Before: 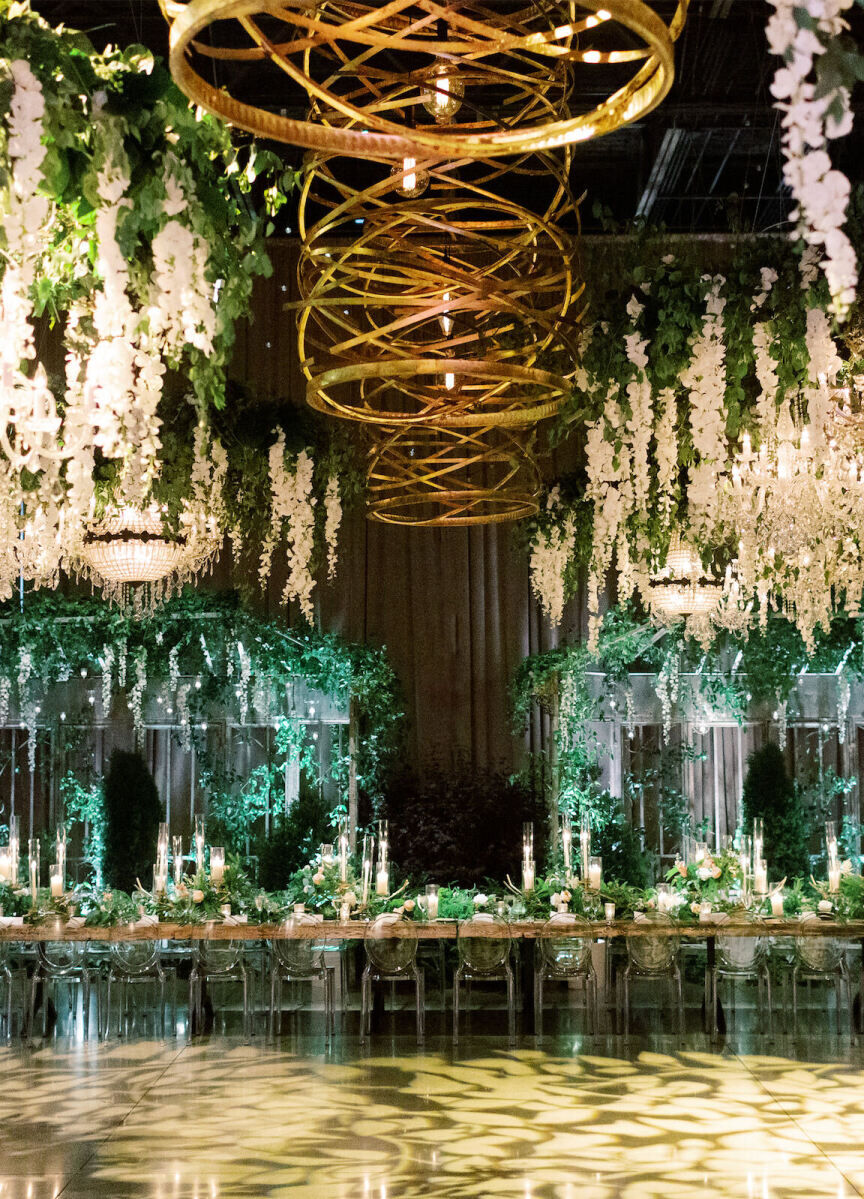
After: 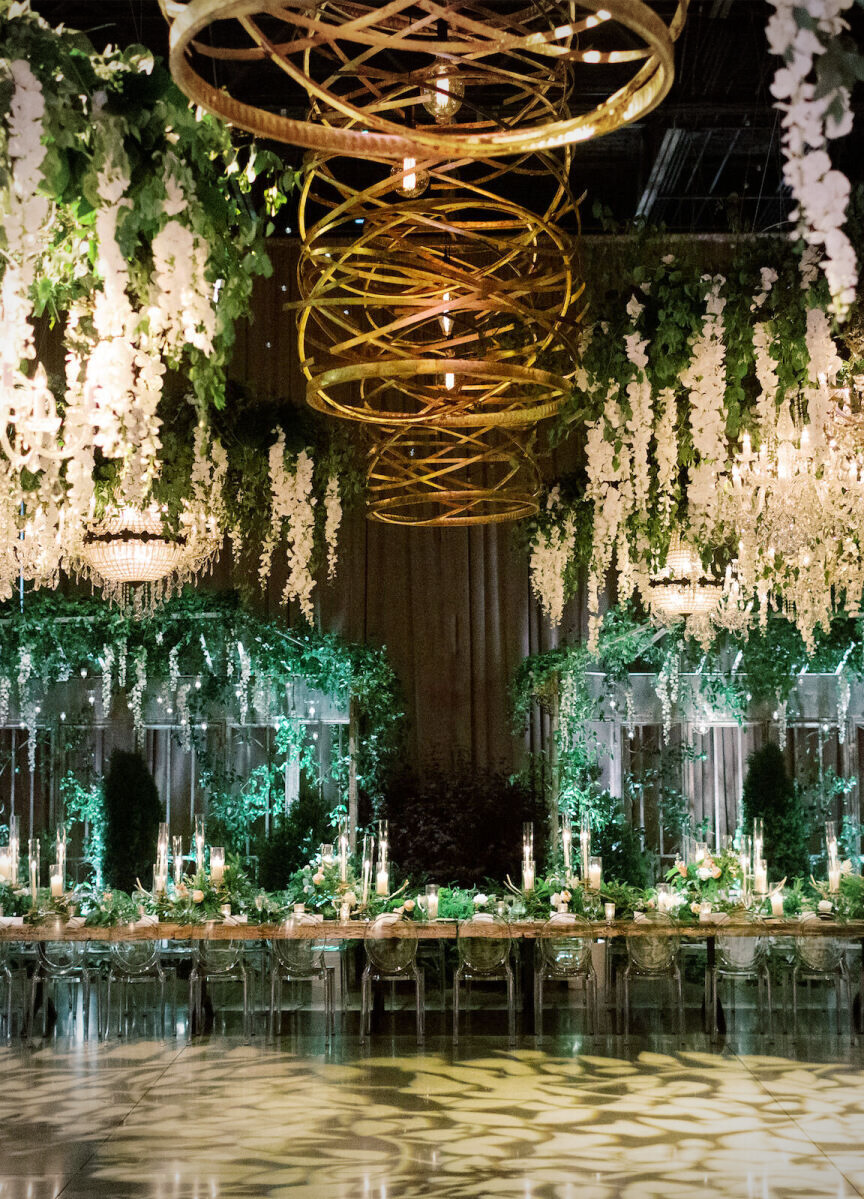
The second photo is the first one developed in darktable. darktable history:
vignetting: fall-off start 75.44%, brightness -0.466, saturation -0.294, width/height ratio 1.089, unbound false
